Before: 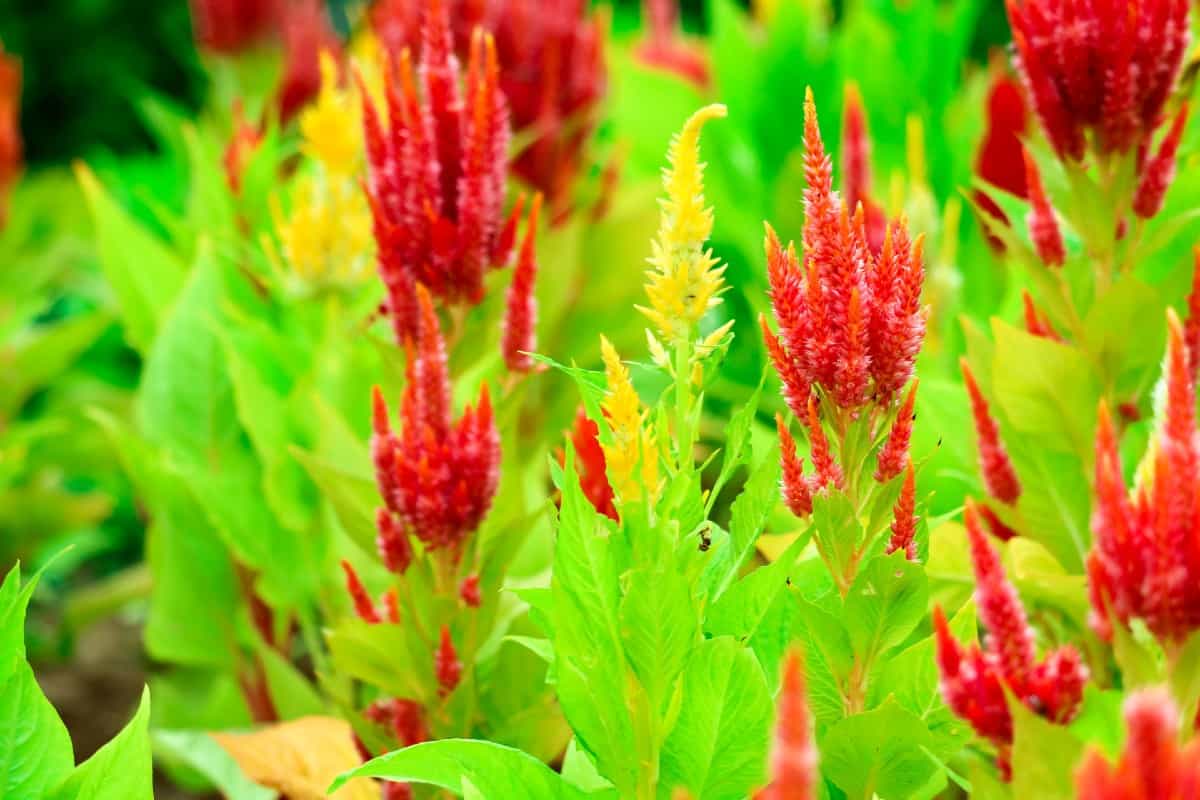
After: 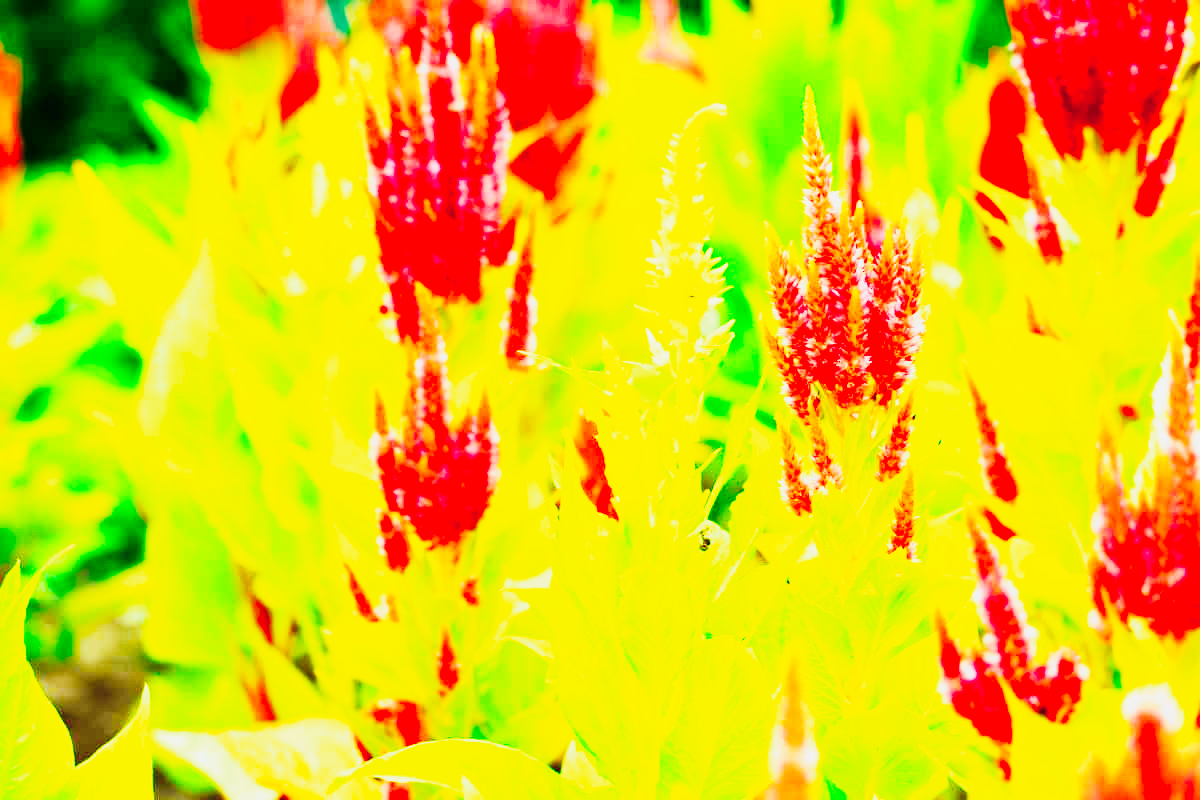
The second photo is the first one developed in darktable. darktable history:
color balance rgb: perceptual saturation grading › global saturation 20%, global vibrance 20%
exposure: black level correction -0.002, exposure 0.54 EV, compensate highlight preservation false
tone curve: curves: ch0 [(0, 0) (0.058, 0.037) (0.214, 0.183) (0.304, 0.288) (0.561, 0.554) (0.687, 0.677) (0.768, 0.768) (0.858, 0.861) (0.987, 0.945)]; ch1 [(0, 0) (0.172, 0.123) (0.312, 0.296) (0.432, 0.448) (0.471, 0.469) (0.502, 0.5) (0.521, 0.505) (0.565, 0.569) (0.663, 0.663) (0.703, 0.721) (0.857, 0.917) (1, 1)]; ch2 [(0, 0) (0.411, 0.424) (0.485, 0.497) (0.502, 0.5) (0.517, 0.511) (0.556, 0.562) (0.626, 0.594) (0.709, 0.661) (1, 1)], color space Lab, independent channels, preserve colors none
base curve: curves: ch0 [(0, 0) (0.007, 0.004) (0.027, 0.03) (0.046, 0.07) (0.207, 0.54) (0.442, 0.872) (0.673, 0.972) (1, 1)], preserve colors none
